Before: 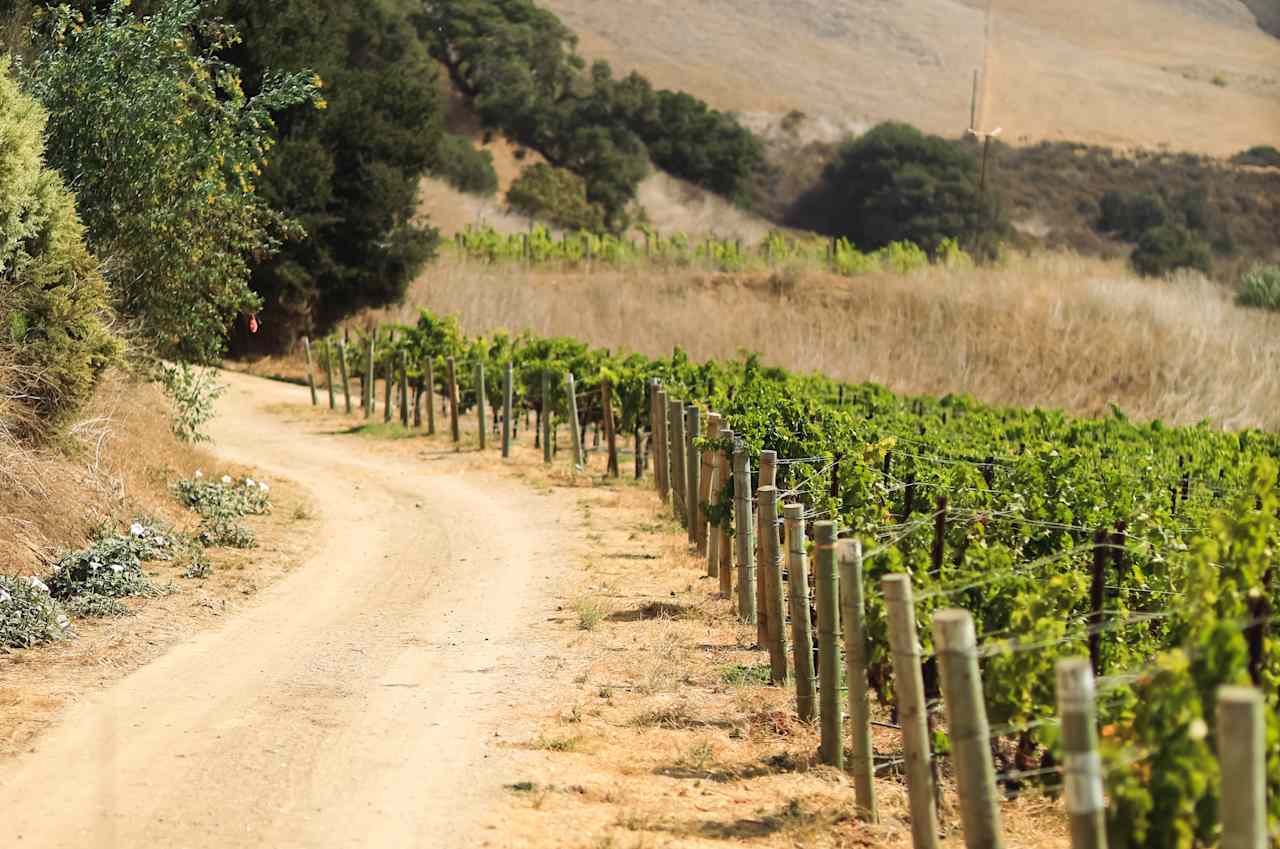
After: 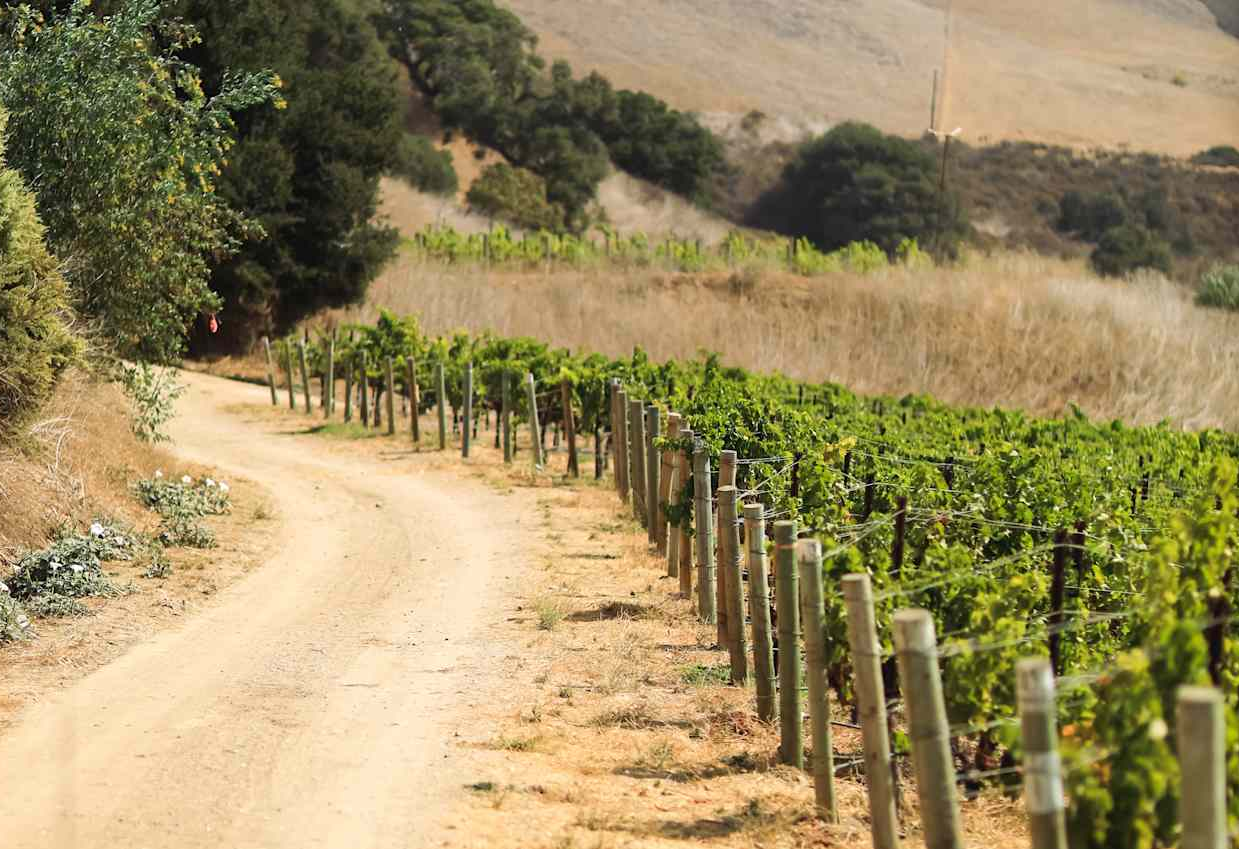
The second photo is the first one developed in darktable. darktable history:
crop and rotate: left 3.176%
